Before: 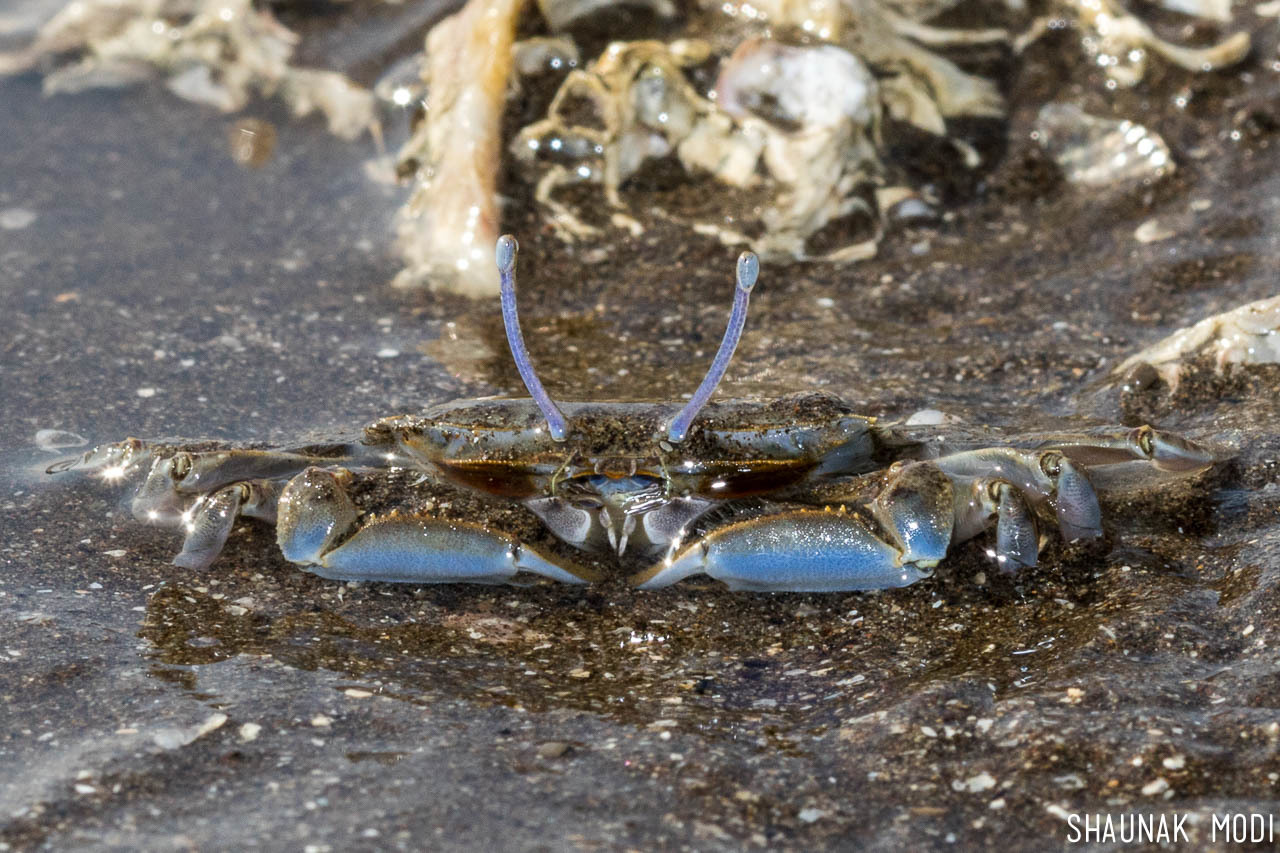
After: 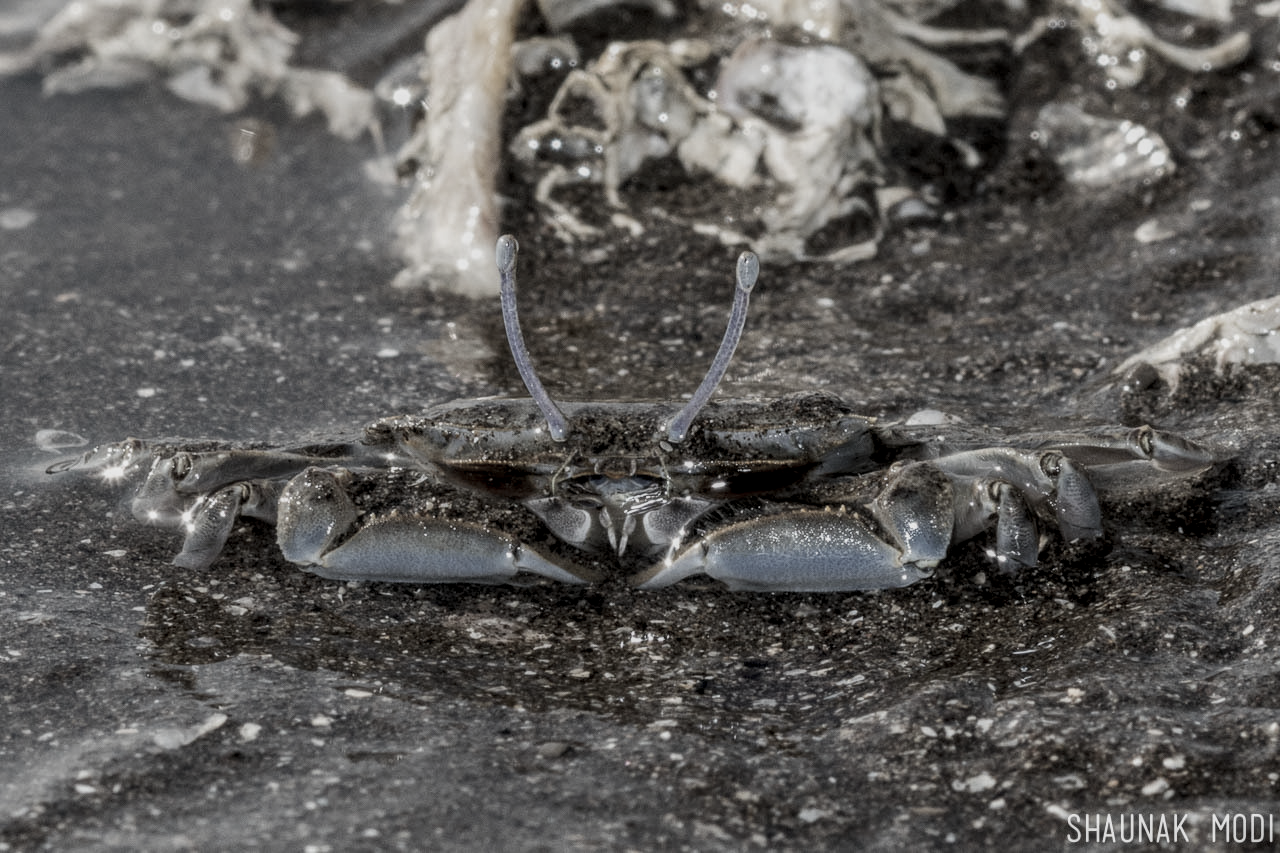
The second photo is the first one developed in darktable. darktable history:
color correction: highlights b* -0.053, saturation 0.299
exposure: exposure -0.56 EV, compensate highlight preservation false
local contrast: detail 130%
